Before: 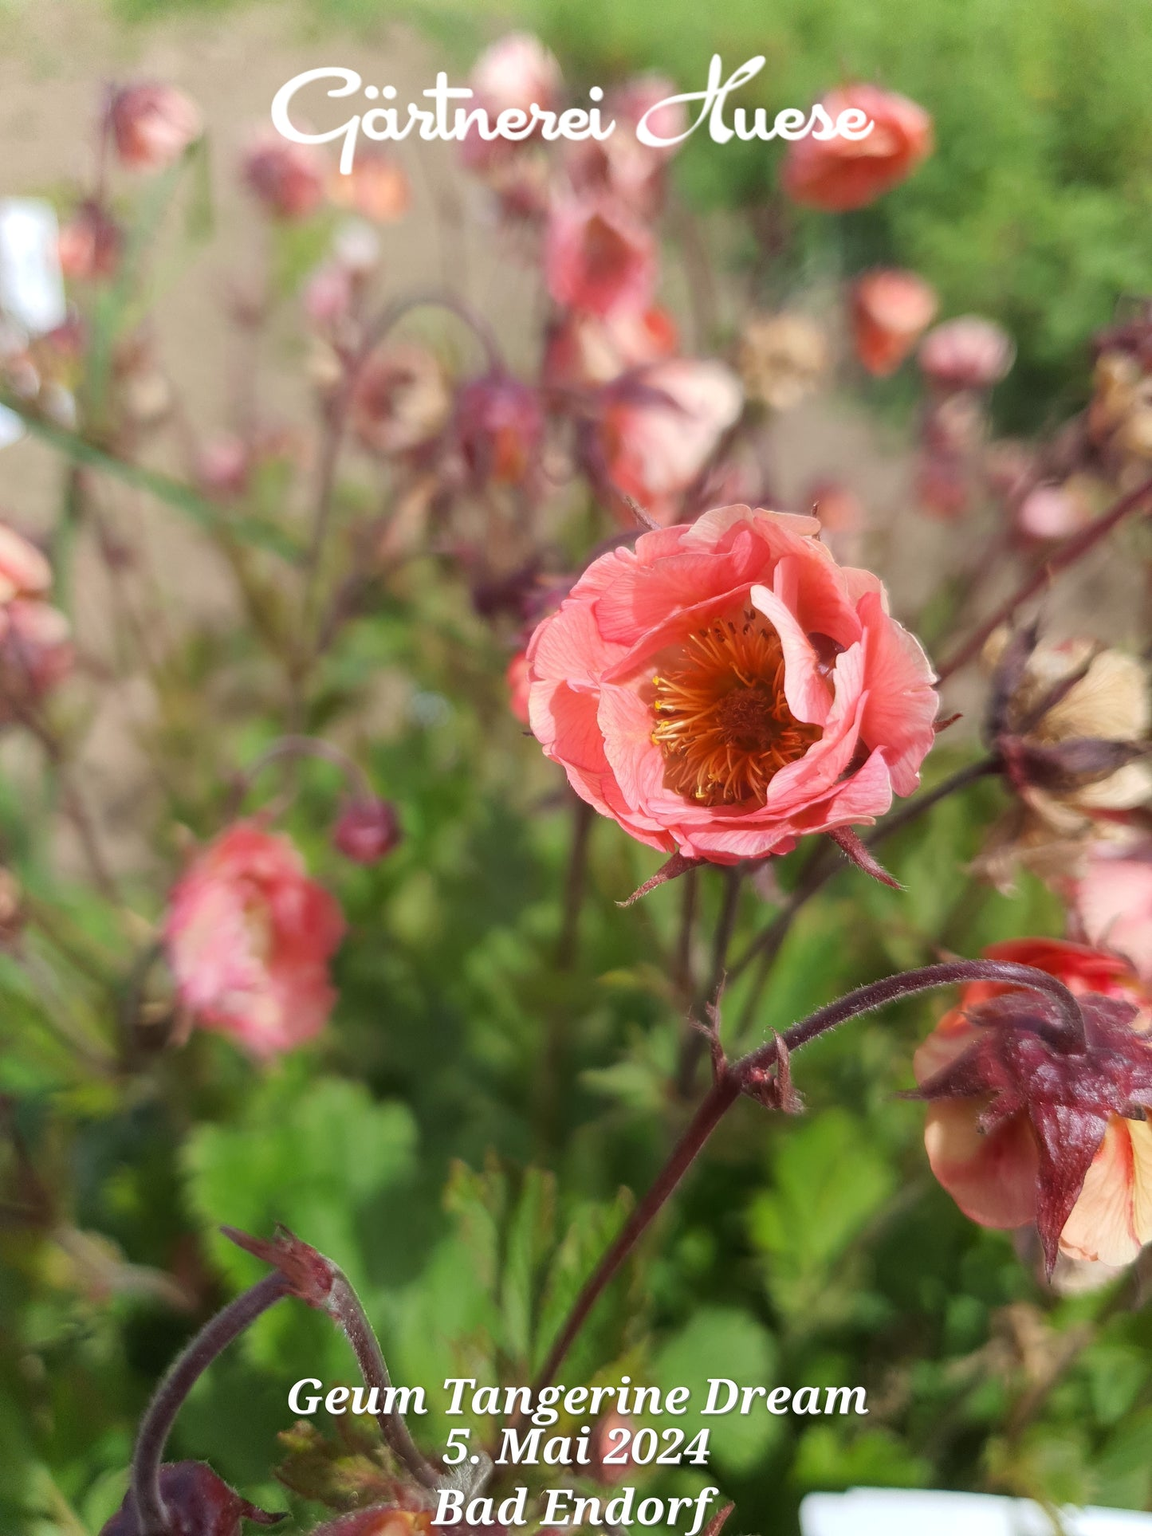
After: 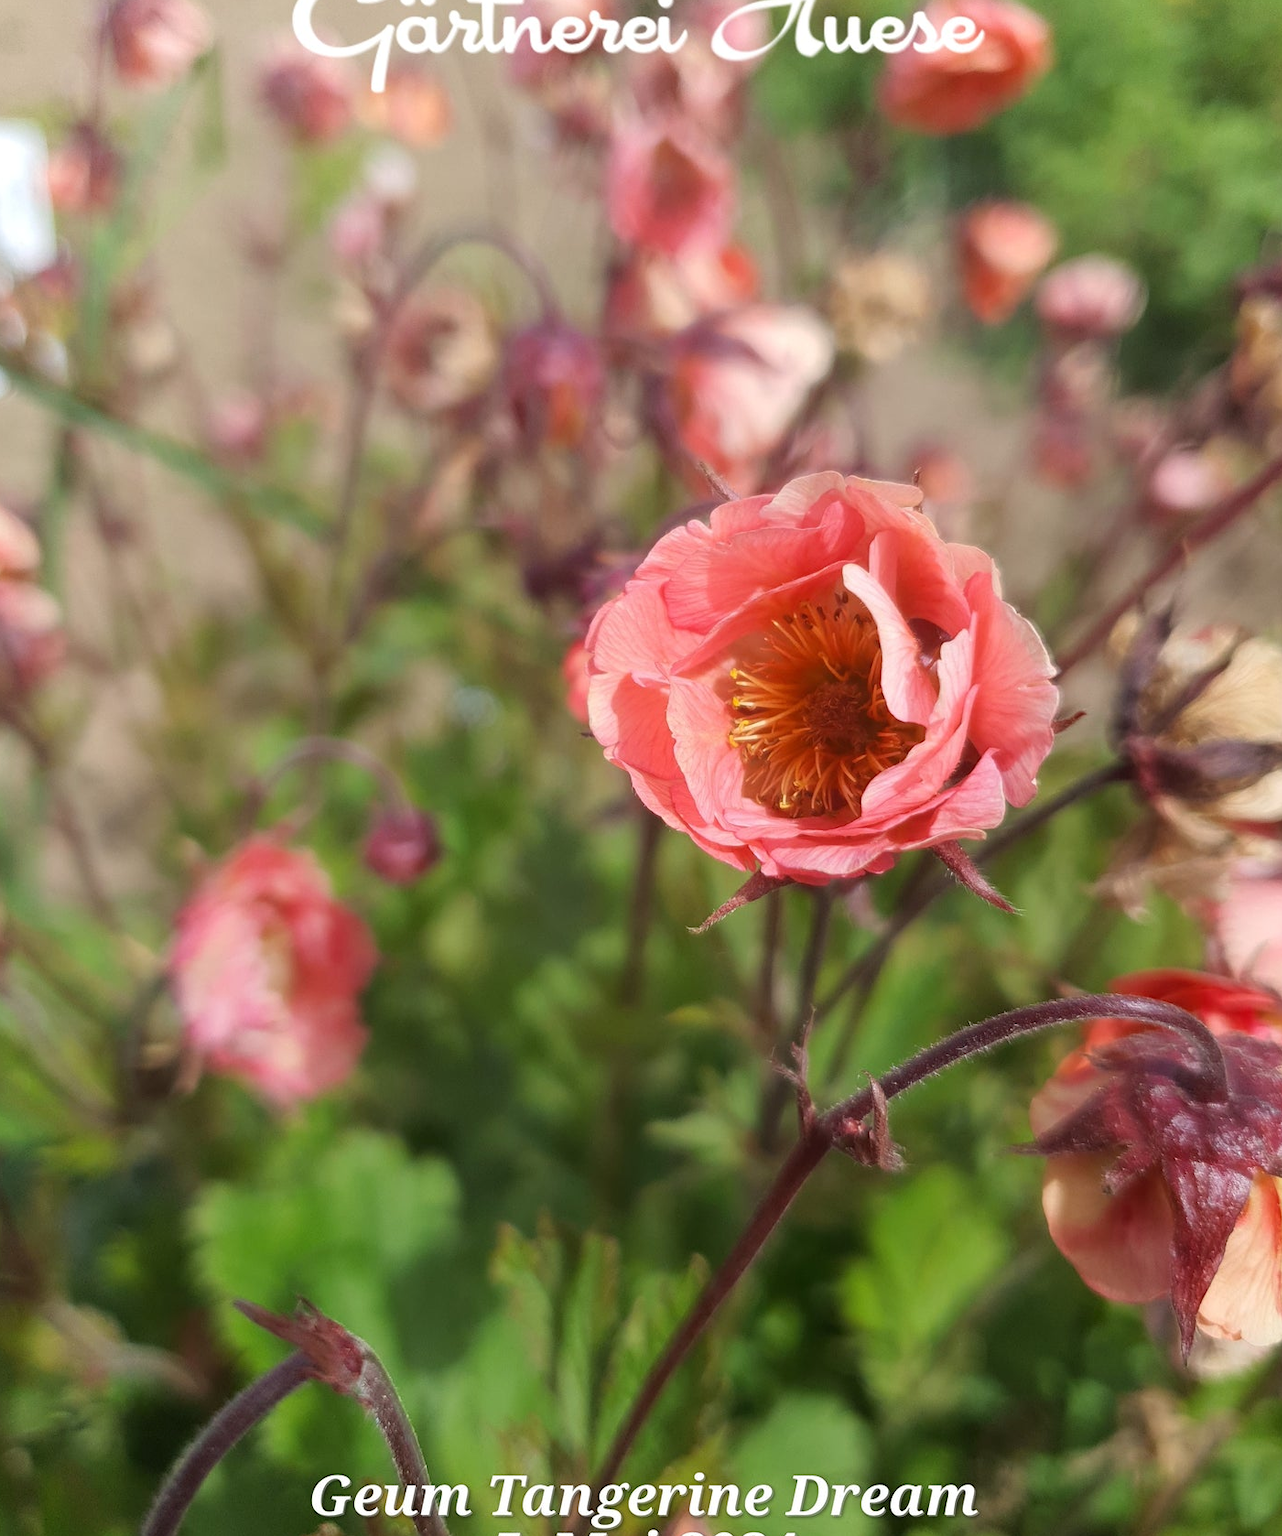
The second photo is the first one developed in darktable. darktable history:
crop: left 1.482%, top 6.148%, right 1.549%, bottom 6.734%
